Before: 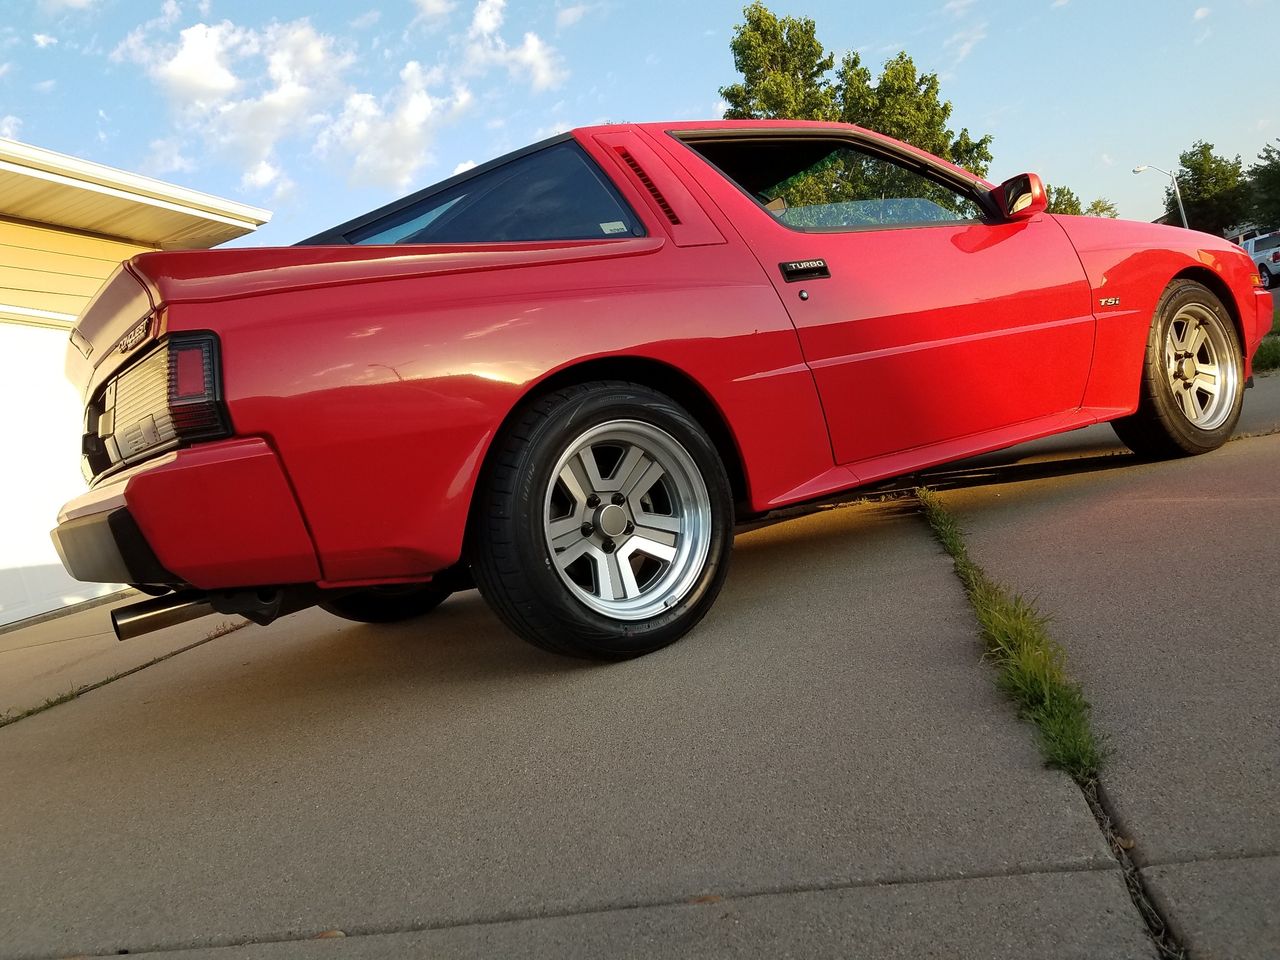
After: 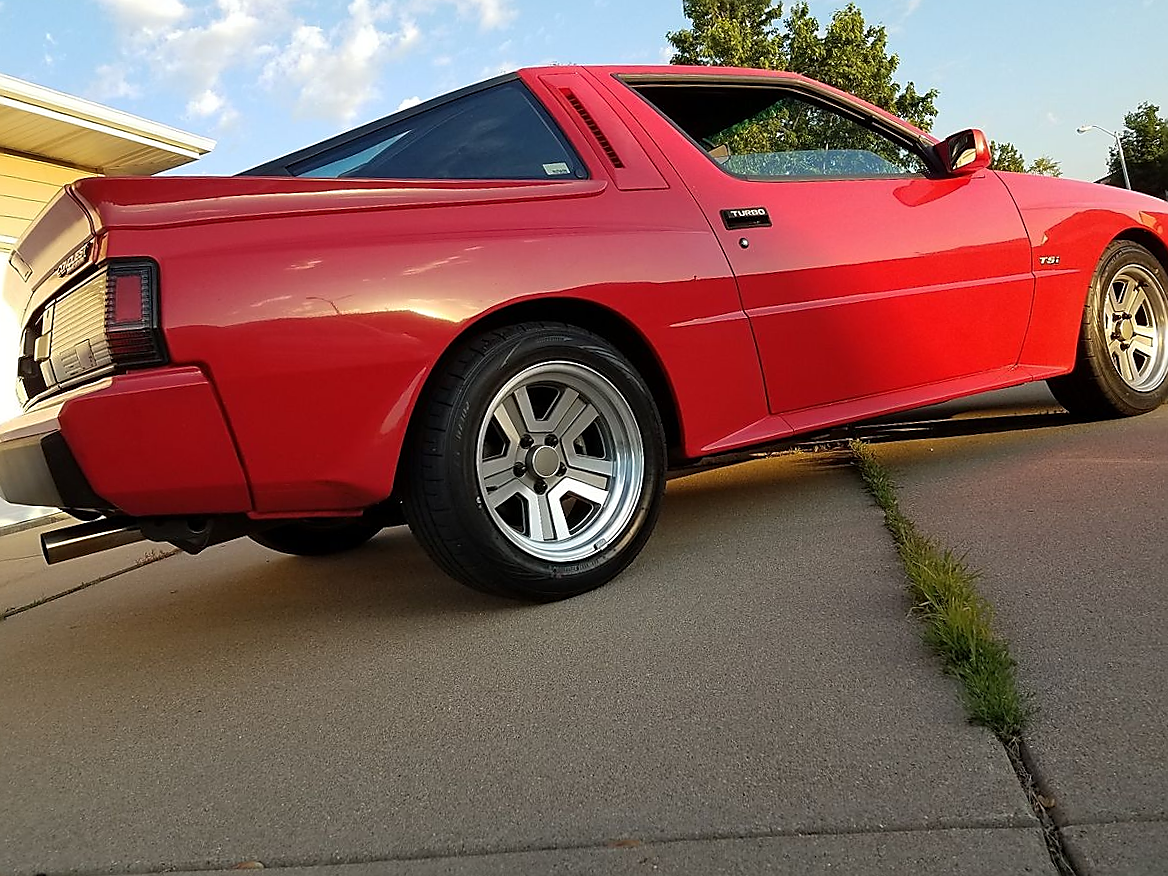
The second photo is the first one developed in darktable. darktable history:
sharpen: radius 1.356, amount 1.239, threshold 0.83
crop and rotate: angle -2°, left 3.097%, top 4.08%, right 1.38%, bottom 0.461%
